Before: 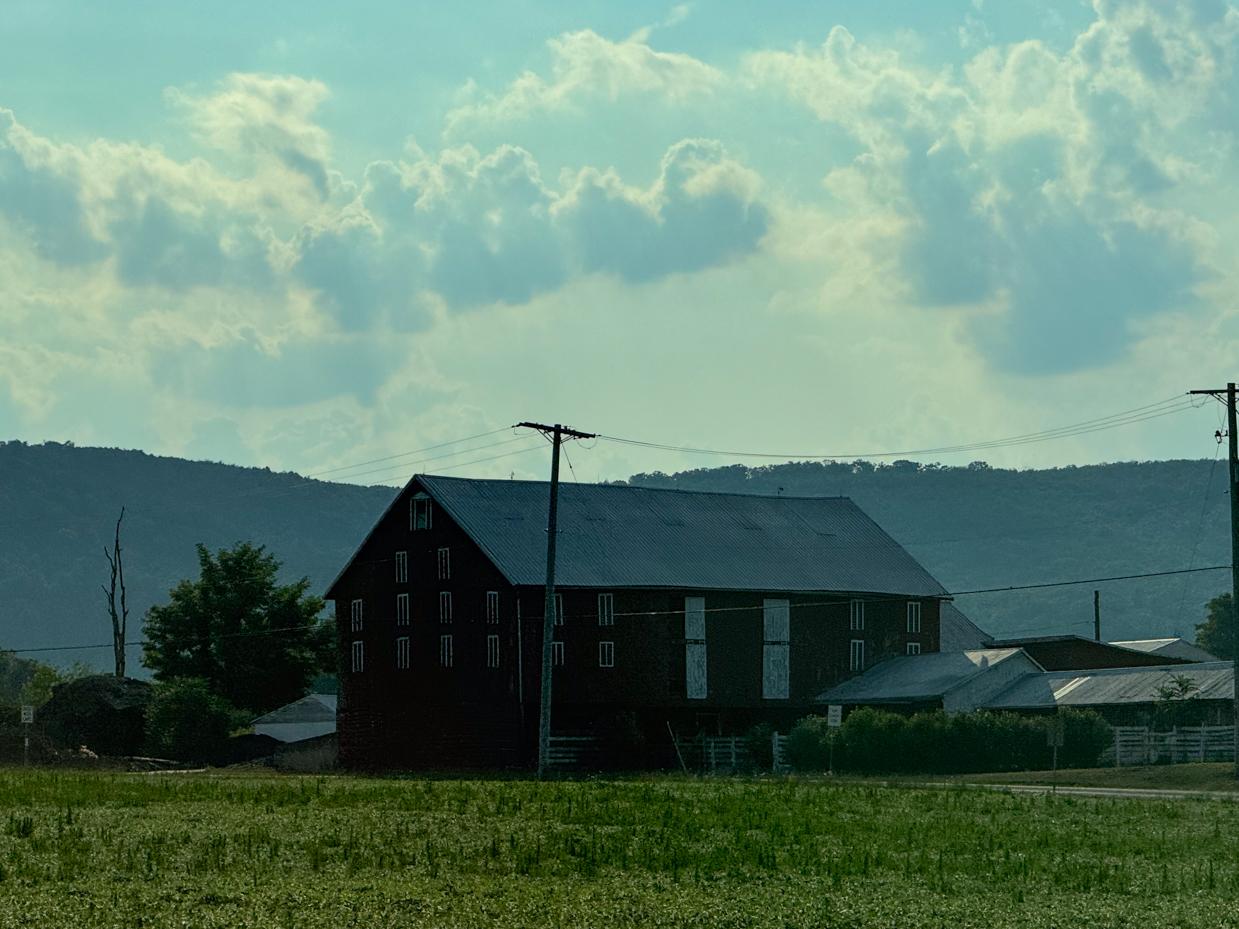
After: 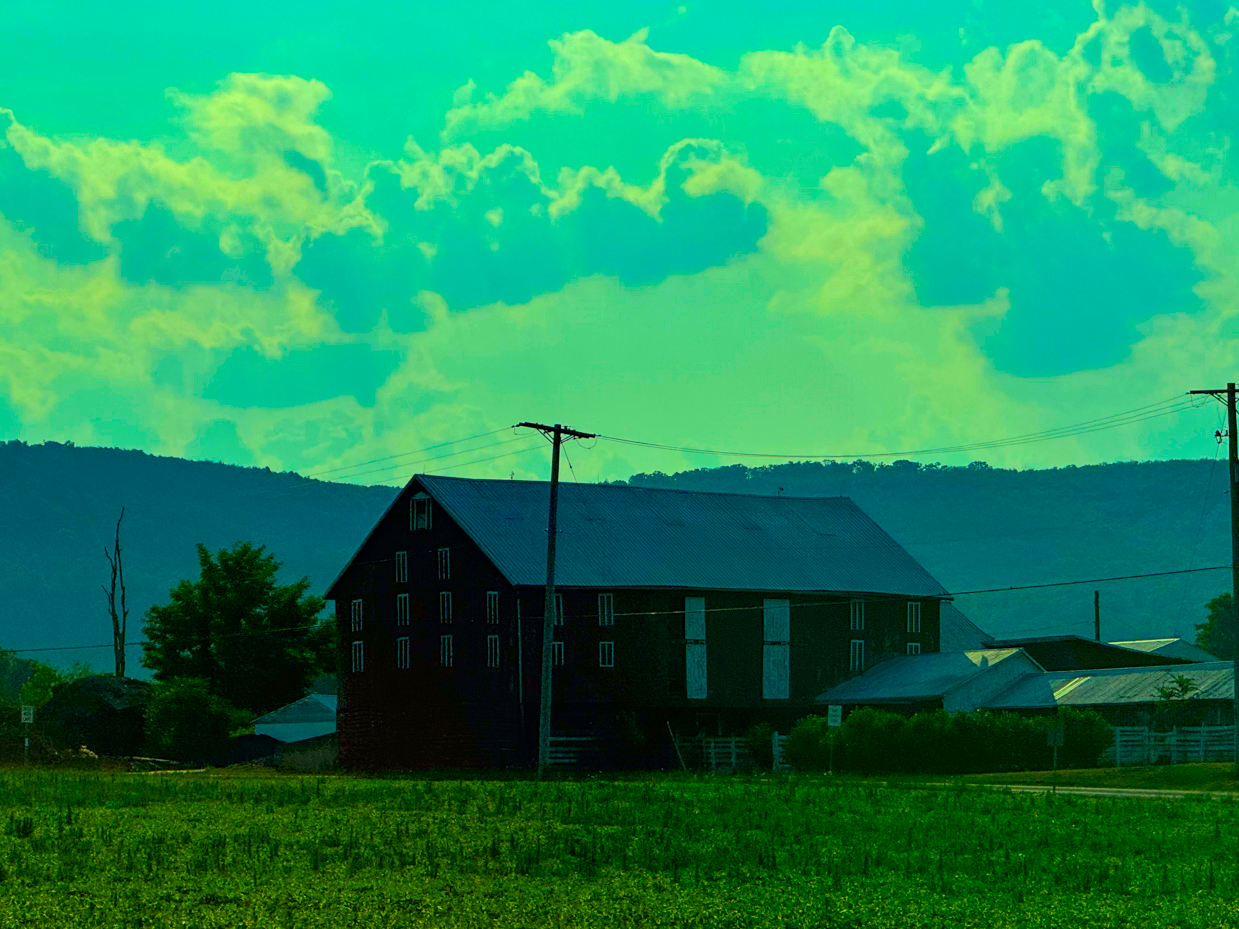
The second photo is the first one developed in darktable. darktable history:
color correction: highlights a* -10.77, highlights b* 9.8, saturation 1.72
color balance rgb: linear chroma grading › global chroma 15%, perceptual saturation grading › global saturation 30%
